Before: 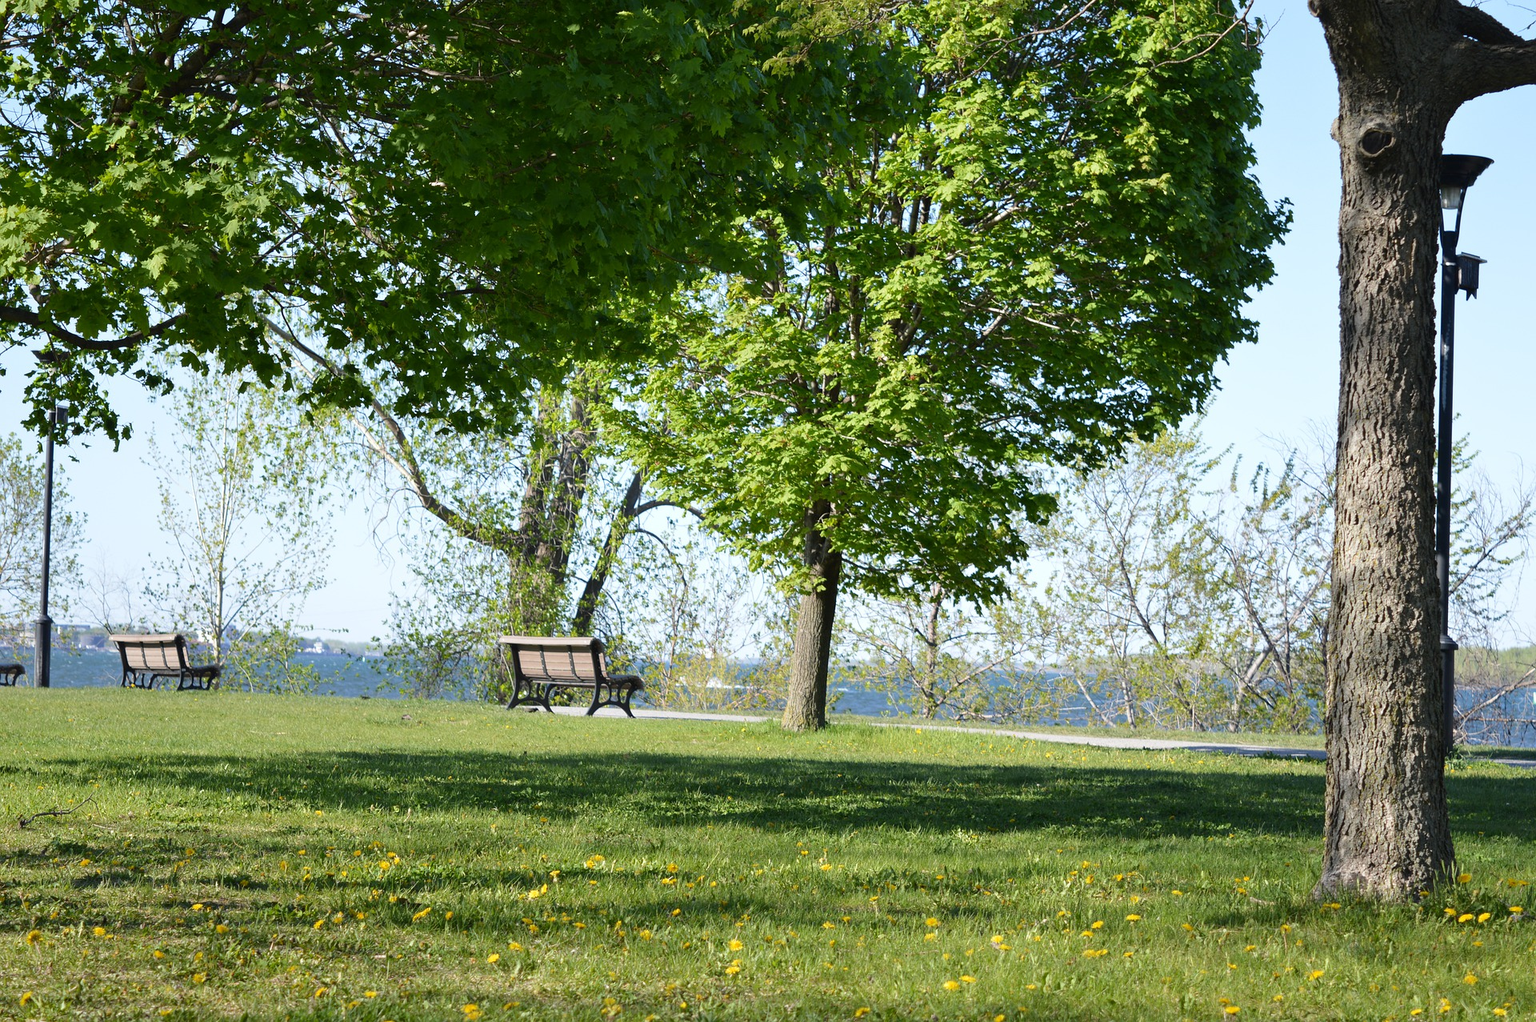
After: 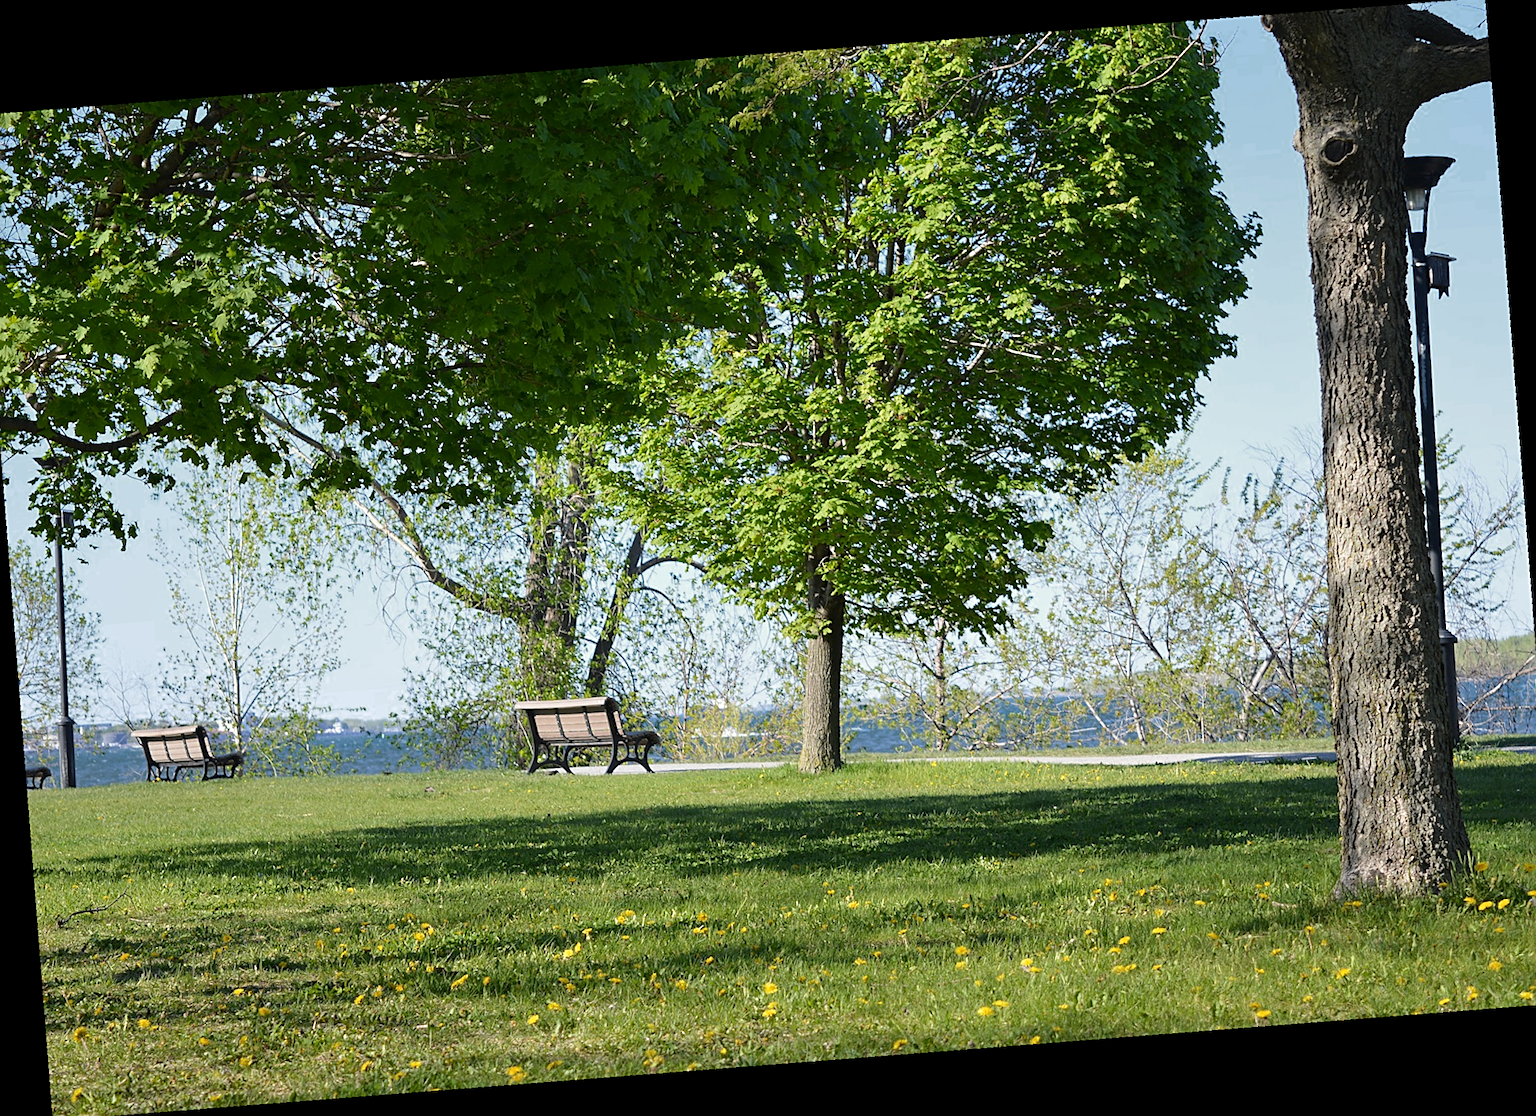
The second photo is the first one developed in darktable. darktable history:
sharpen: on, module defaults
color zones: curves: ch0 [(0.25, 0.5) (0.636, 0.25) (0.75, 0.5)]
crop and rotate: angle -2.38°
rotate and perspective: rotation -6.83°, automatic cropping off
